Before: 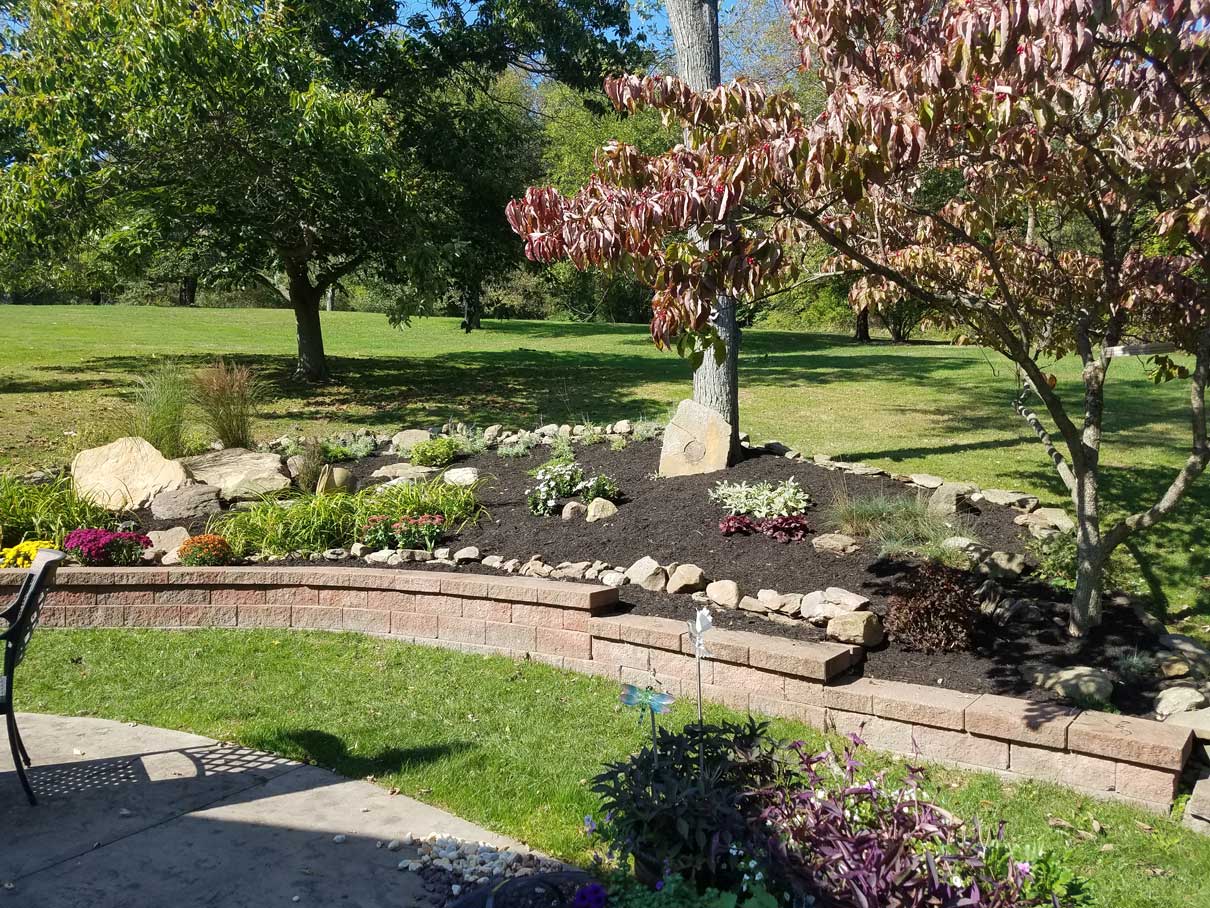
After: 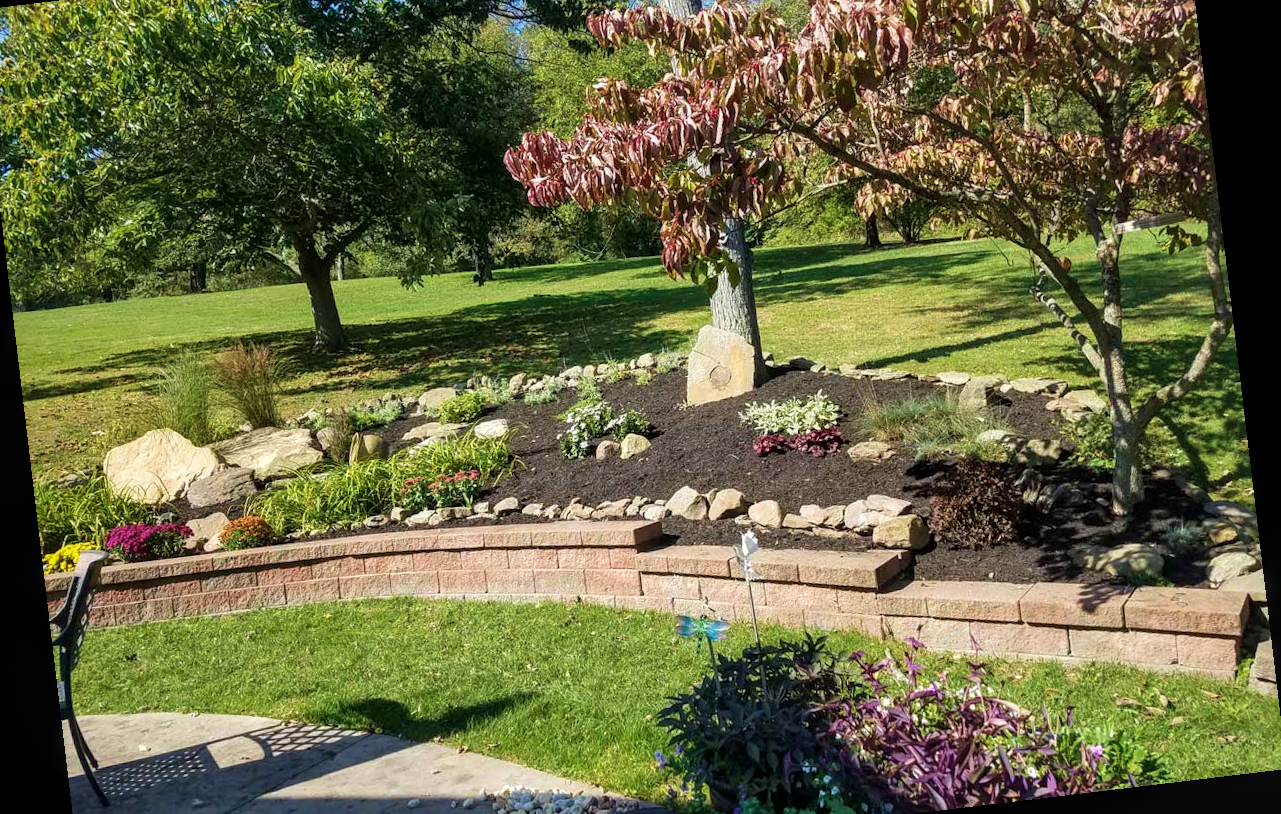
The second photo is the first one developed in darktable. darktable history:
velvia: strength 40%
crop and rotate: left 1.814%, top 12.818%, right 0.25%, bottom 9.225%
rotate and perspective: rotation -6.83°, automatic cropping off
local contrast: on, module defaults
